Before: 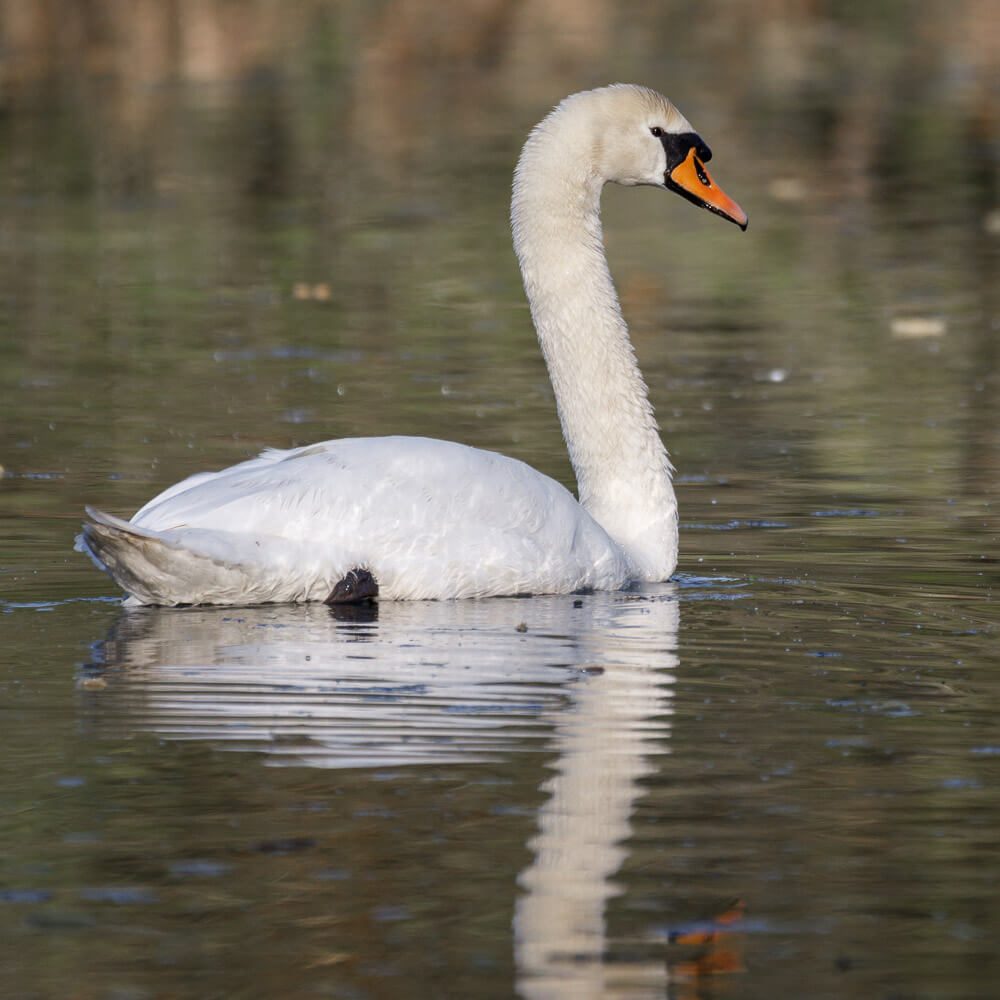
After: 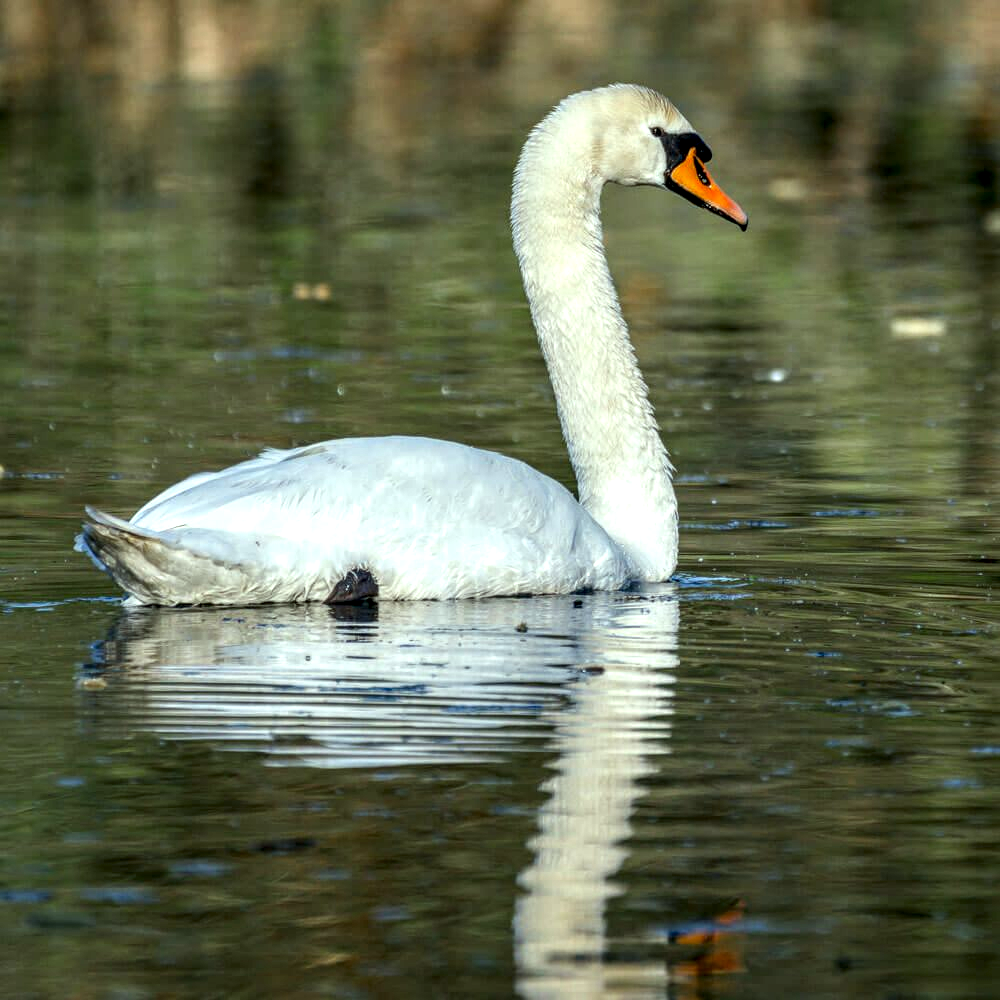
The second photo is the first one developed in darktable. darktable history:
local contrast: highlights 19%, detail 186%
color correction: highlights a* -7.33, highlights b* 1.26, shadows a* -3.55, saturation 1.4
